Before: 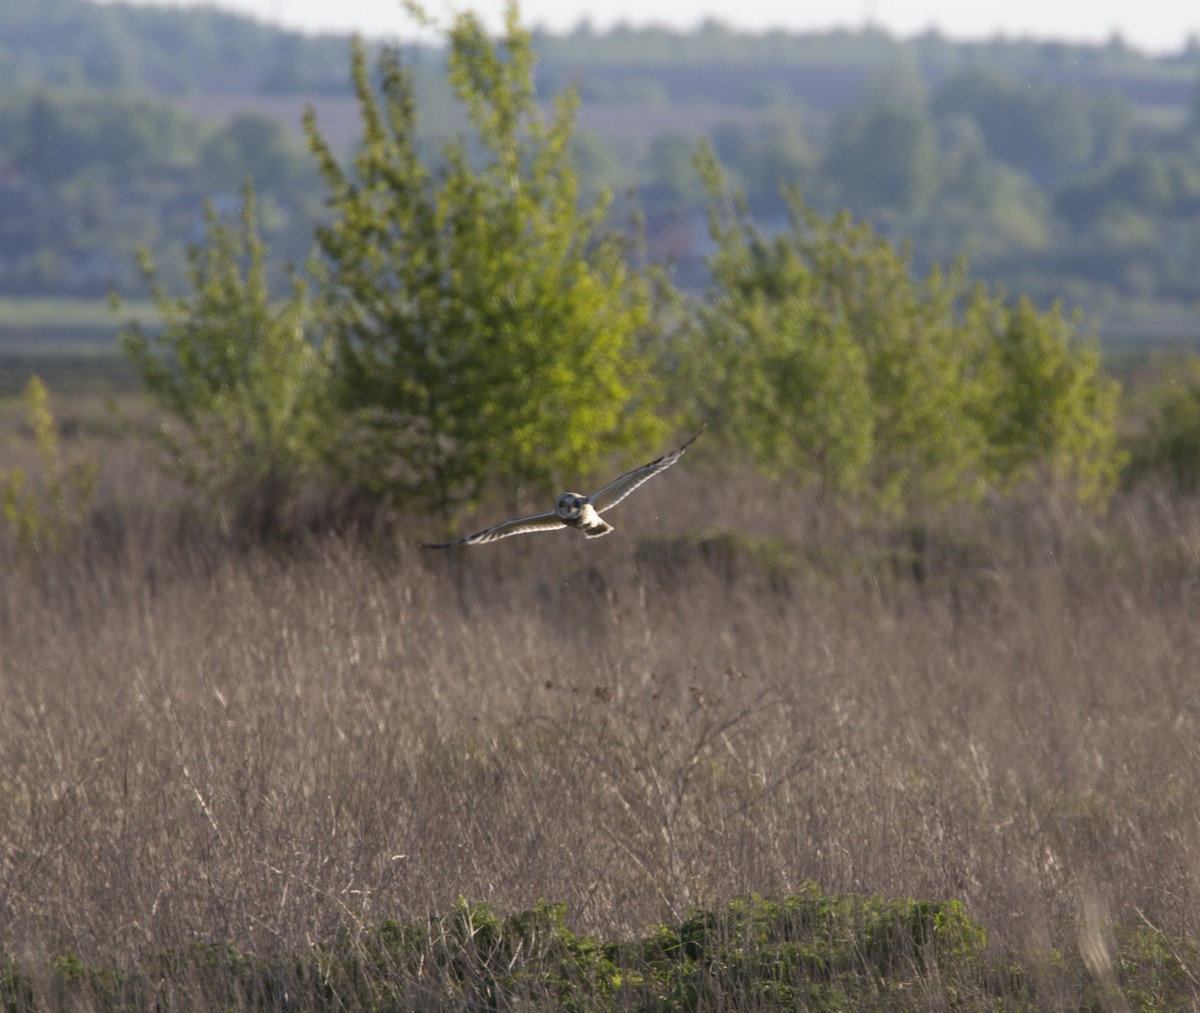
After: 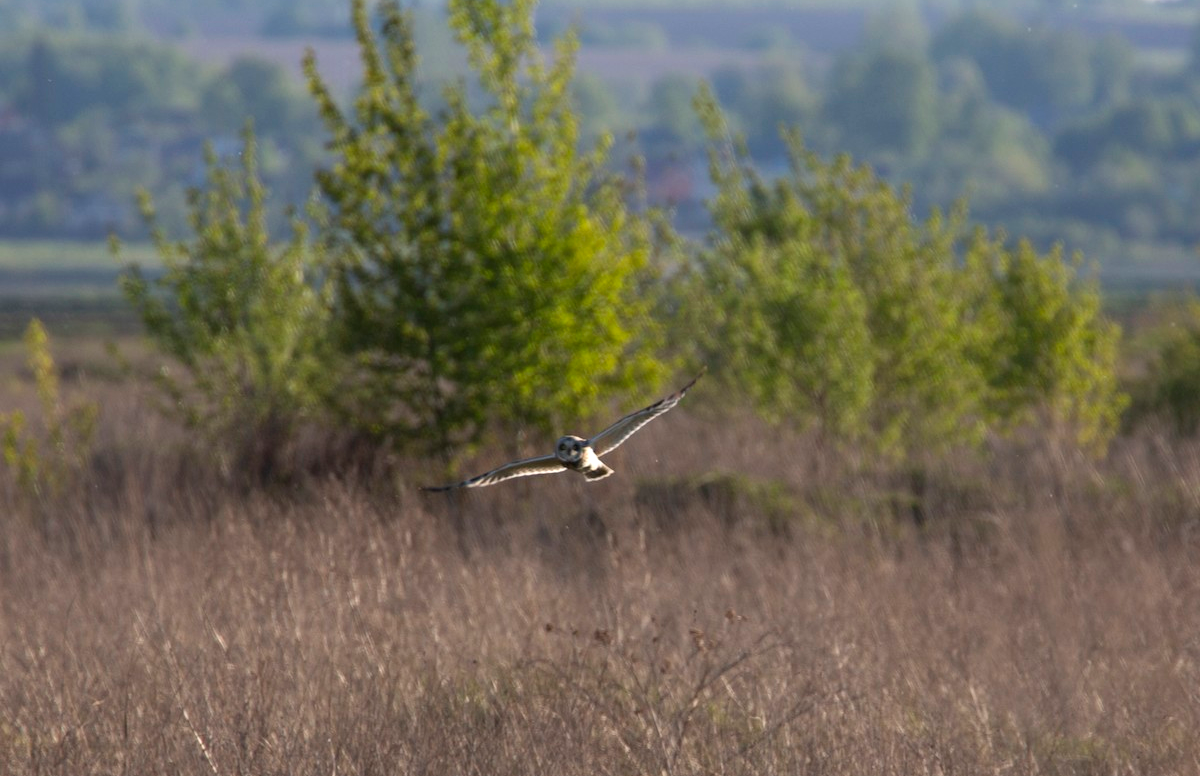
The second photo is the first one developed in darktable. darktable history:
color balance: contrast 10%
crop: top 5.667%, bottom 17.637%
